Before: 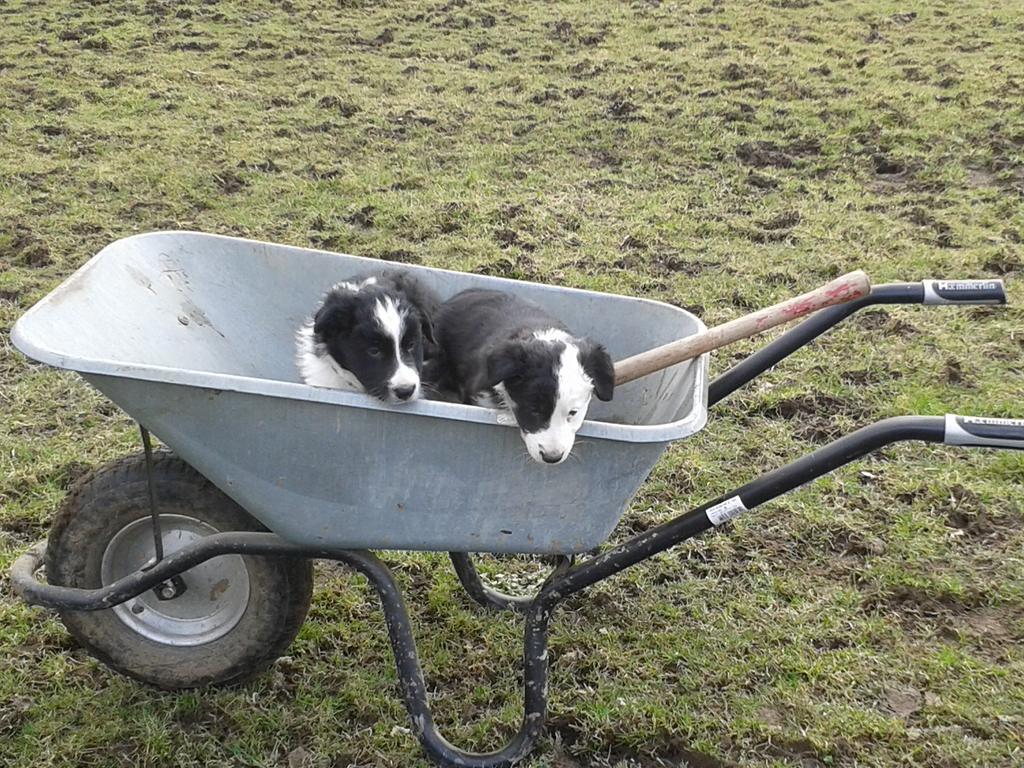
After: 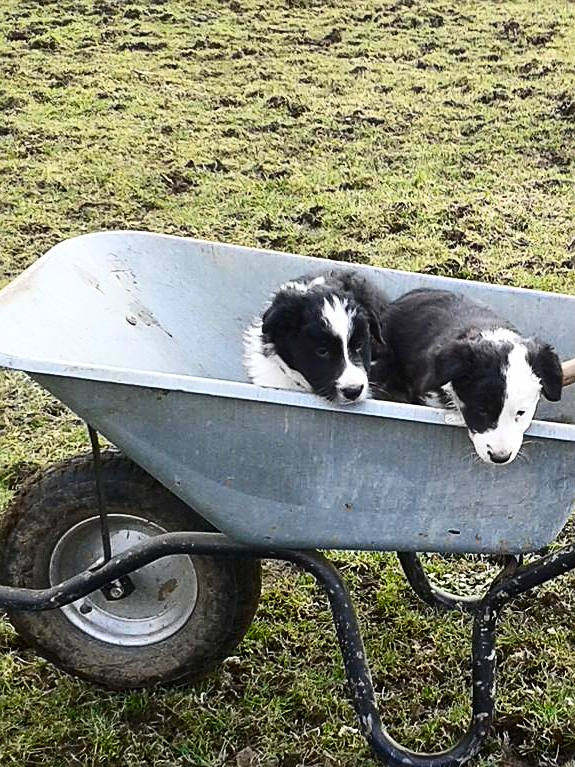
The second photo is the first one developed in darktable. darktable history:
contrast brightness saturation: contrast 0.299
sharpen: on, module defaults
crop: left 5.119%, right 38.669%
color balance rgb: linear chroma grading › global chroma 14.681%, perceptual saturation grading › global saturation 0.412%, global vibrance 20%
